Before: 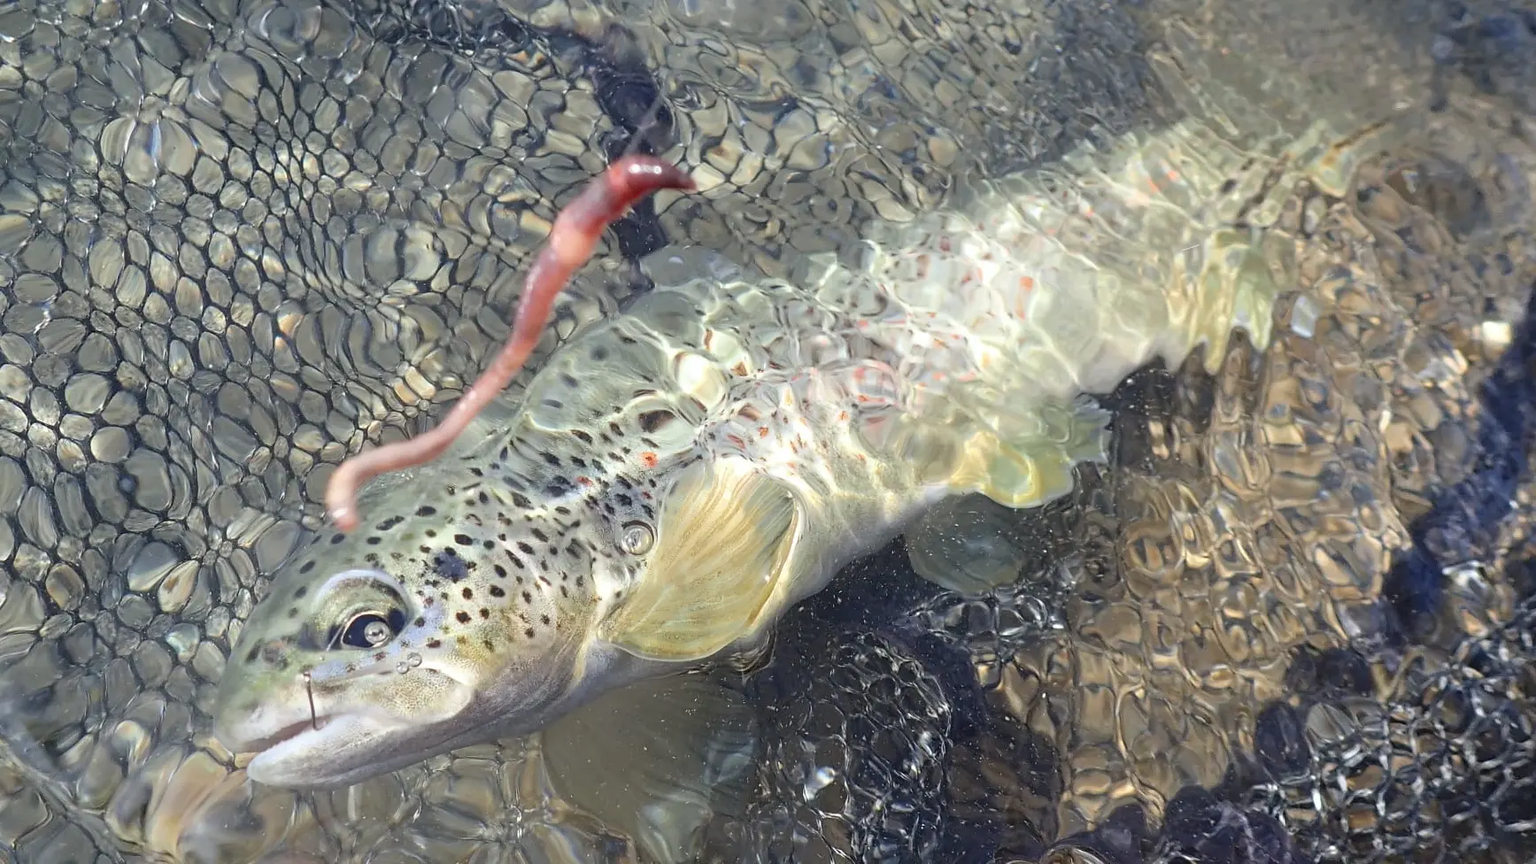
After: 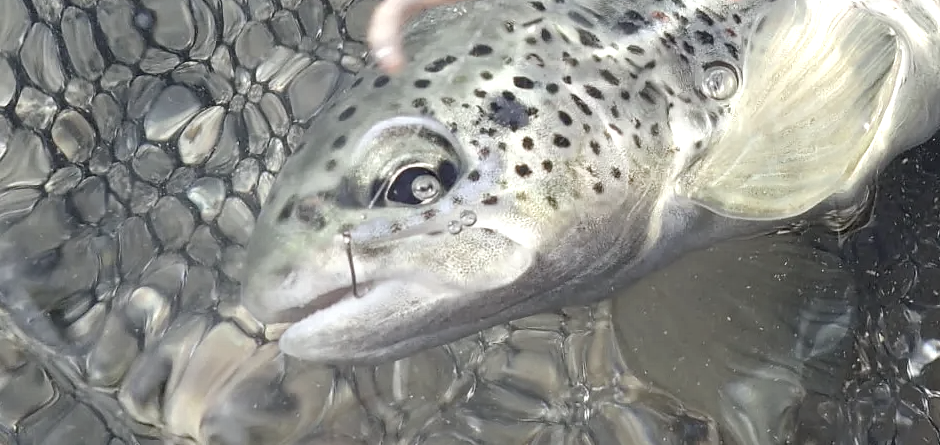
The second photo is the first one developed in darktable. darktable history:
color zones: curves: ch0 [(0.25, 0.667) (0.758, 0.368)]; ch1 [(0.215, 0.245) (0.761, 0.373)]; ch2 [(0.247, 0.554) (0.761, 0.436)]
crop and rotate: top 54.196%, right 45.786%, bottom 0.115%
color balance rgb: shadows lift › chroma 0.926%, shadows lift › hue 110.57°, perceptual saturation grading › global saturation 20%, perceptual saturation grading › highlights -25.062%, perceptual saturation grading › shadows 25.053%
